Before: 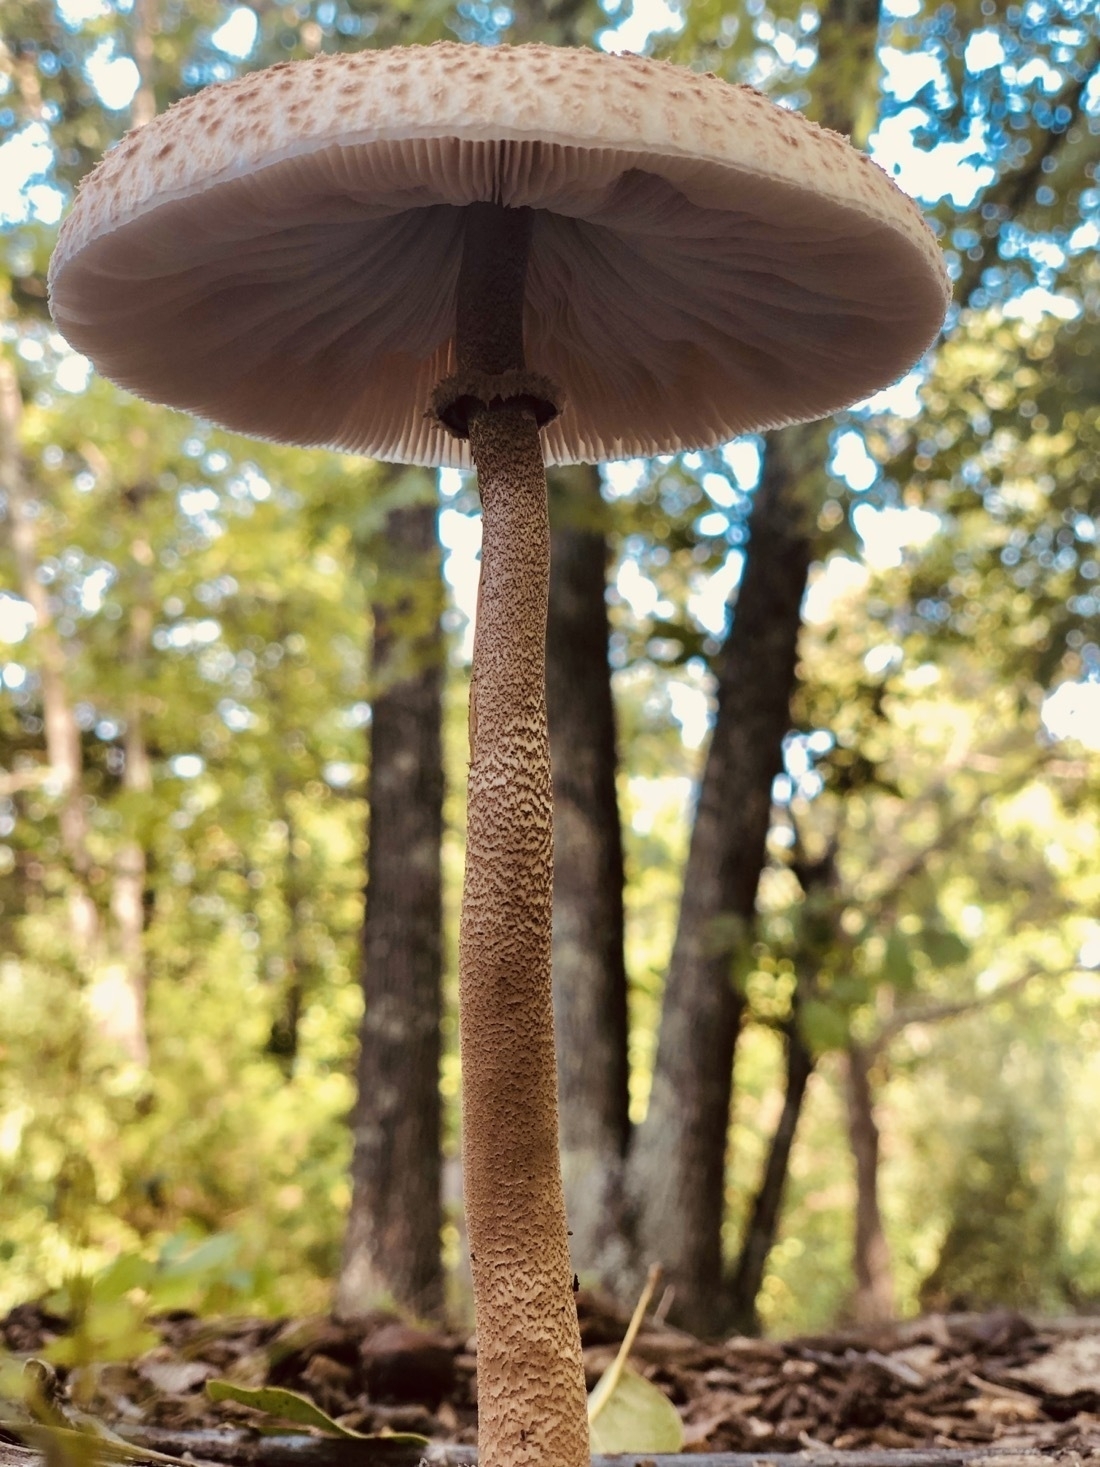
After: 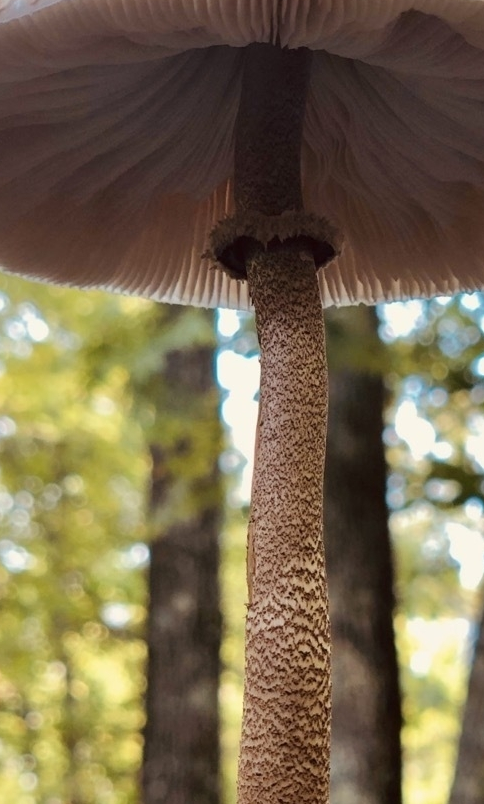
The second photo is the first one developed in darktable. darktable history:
rotate and perspective: crop left 0, crop top 0
crop: left 20.248%, top 10.86%, right 35.675%, bottom 34.321%
